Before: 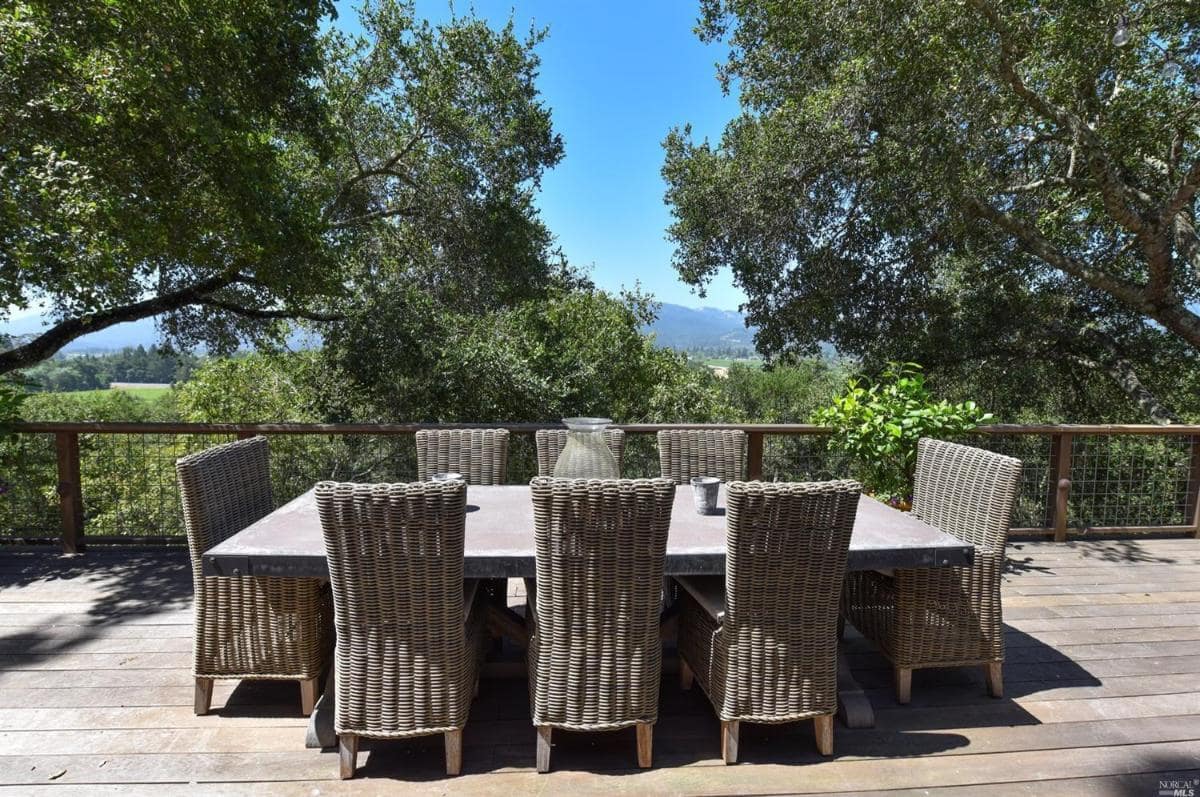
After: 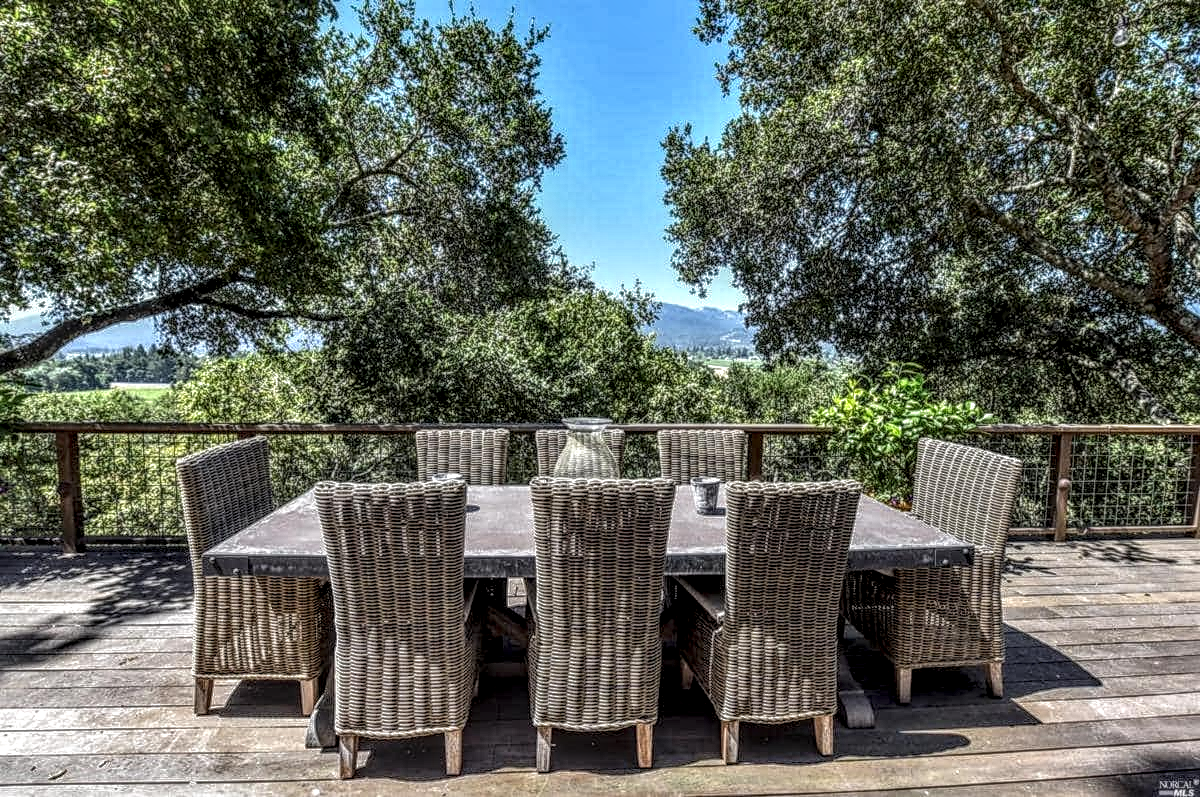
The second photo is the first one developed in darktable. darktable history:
sharpen: amount 0.213
local contrast: highlights 1%, shadows 7%, detail 299%, midtone range 0.305
